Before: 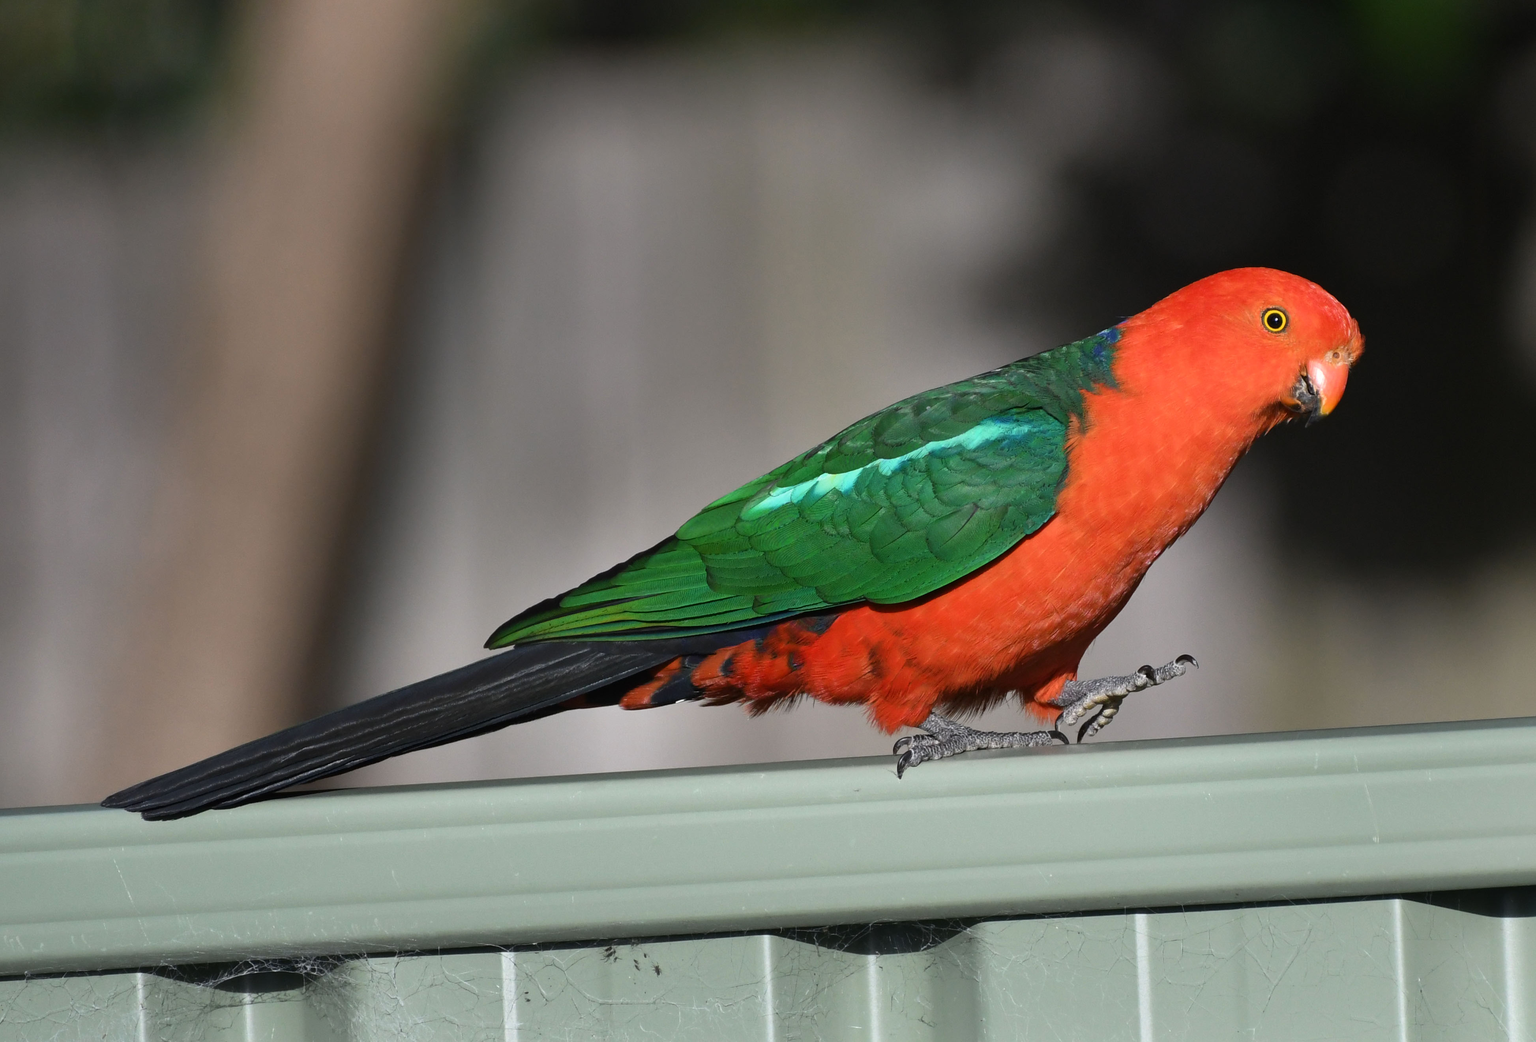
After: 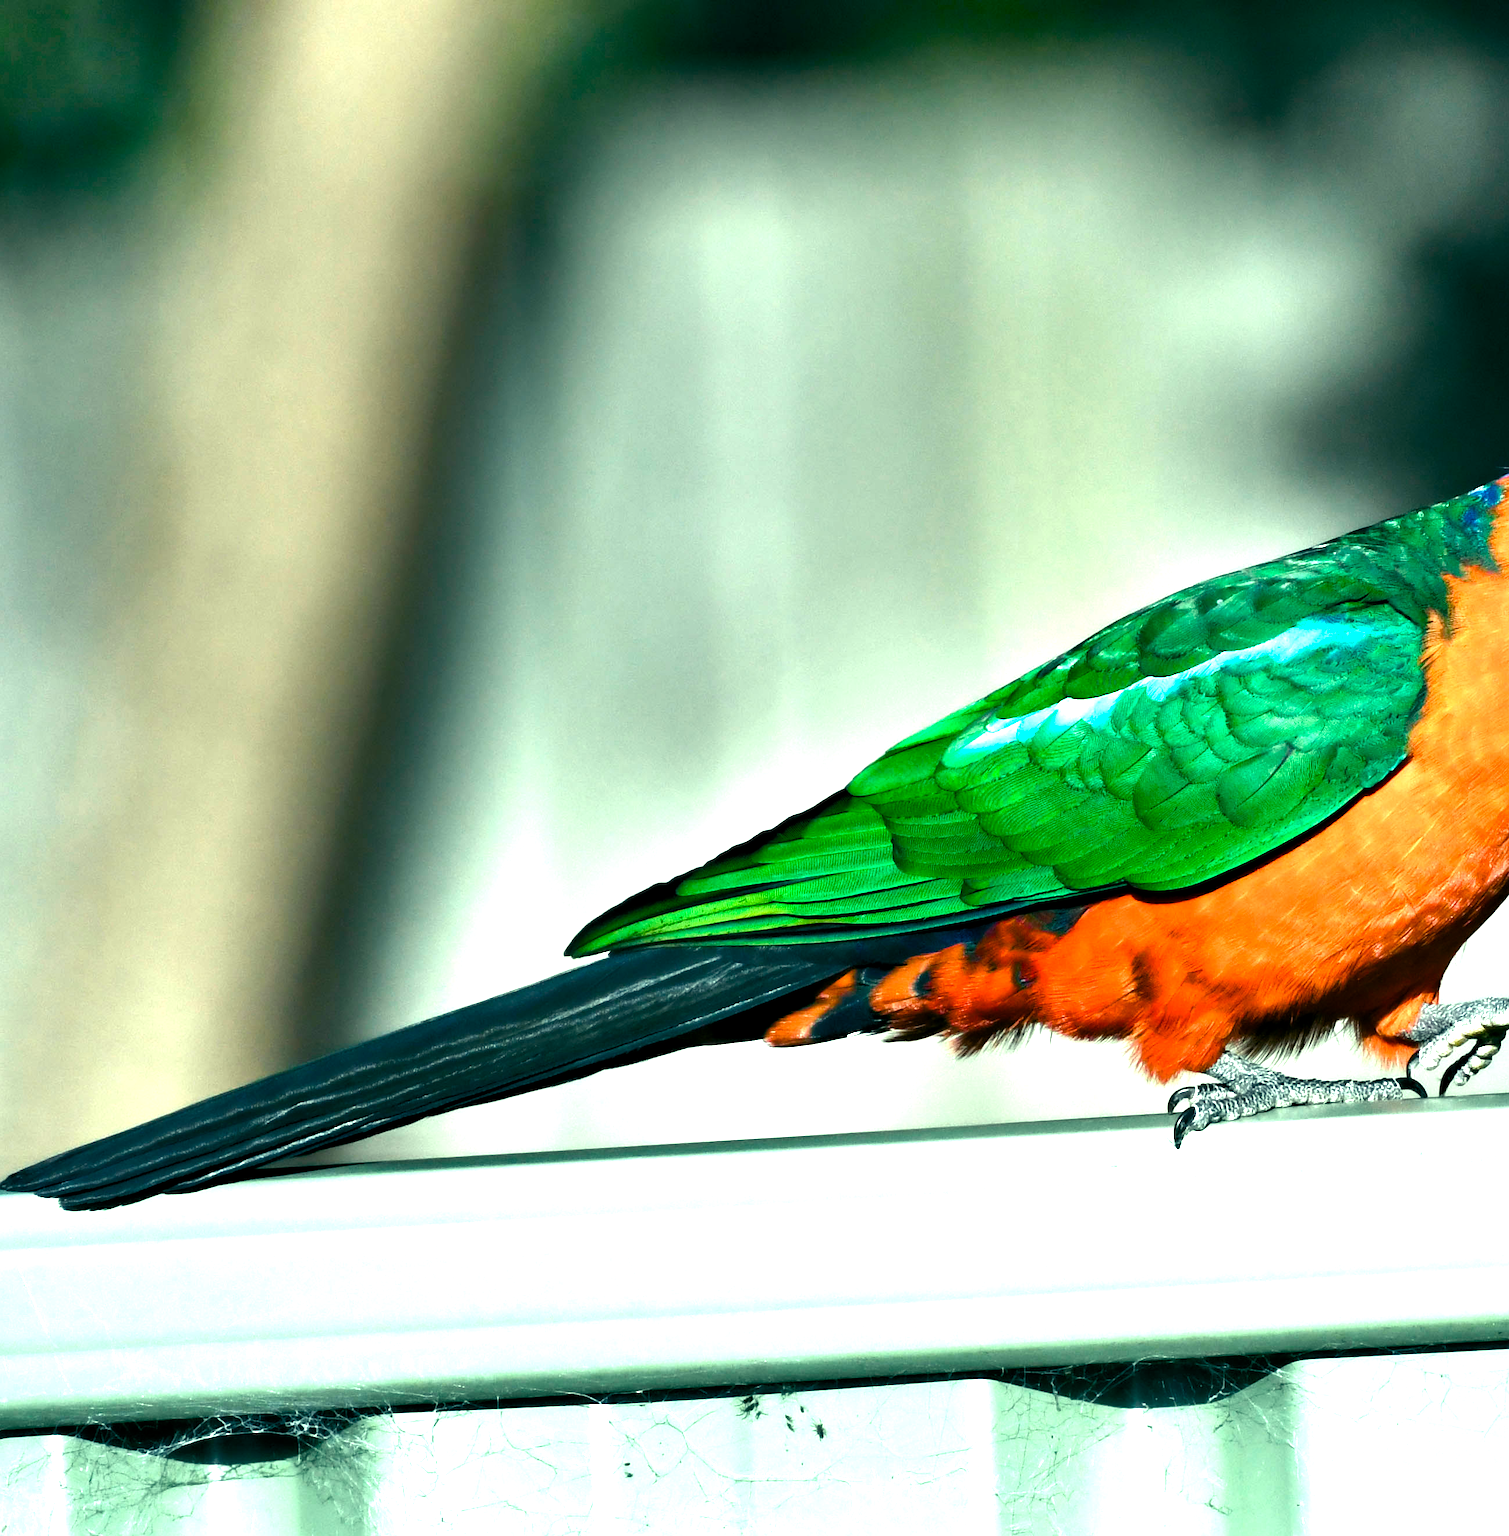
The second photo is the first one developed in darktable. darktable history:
crop and rotate: left 6.617%, right 26.717%
contrast equalizer: y [[0.514, 0.573, 0.581, 0.508, 0.5, 0.5], [0.5 ×6], [0.5 ×6], [0 ×6], [0 ×6]]
color balance rgb: shadows lift › luminance -7.7%, shadows lift › chroma 2.13%, shadows lift › hue 165.27°, power › luminance -7.77%, power › chroma 1.1%, power › hue 215.88°, highlights gain › luminance 15.15%, highlights gain › chroma 7%, highlights gain › hue 125.57°, global offset › luminance -0.33%, global offset › chroma 0.11%, global offset › hue 165.27°, perceptual saturation grading › global saturation 24.42%, perceptual saturation grading › highlights -24.42%, perceptual saturation grading › mid-tones 24.42%, perceptual saturation grading › shadows 40%, perceptual brilliance grading › global brilliance -5%, perceptual brilliance grading › highlights 24.42%, perceptual brilliance grading › mid-tones 7%, perceptual brilliance grading › shadows -5%
exposure: exposure 1.137 EV, compensate highlight preservation false
